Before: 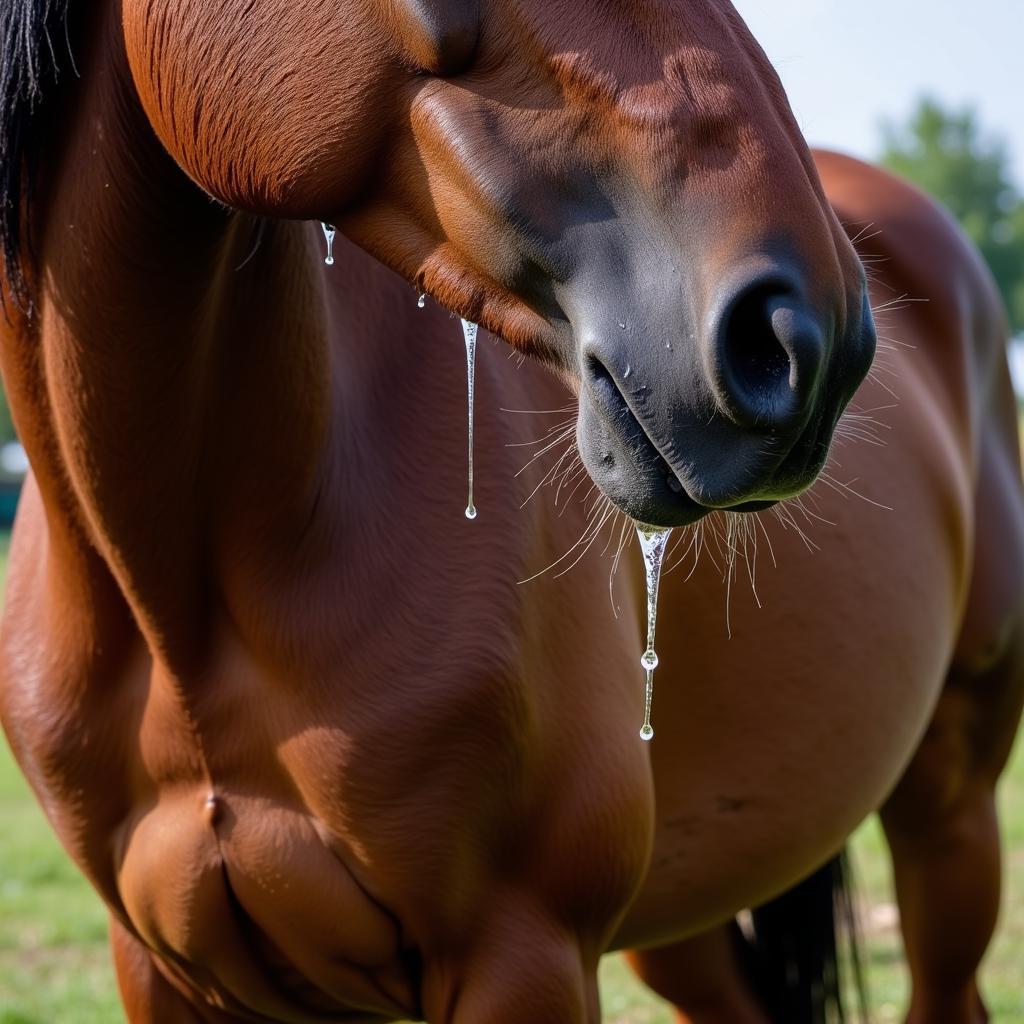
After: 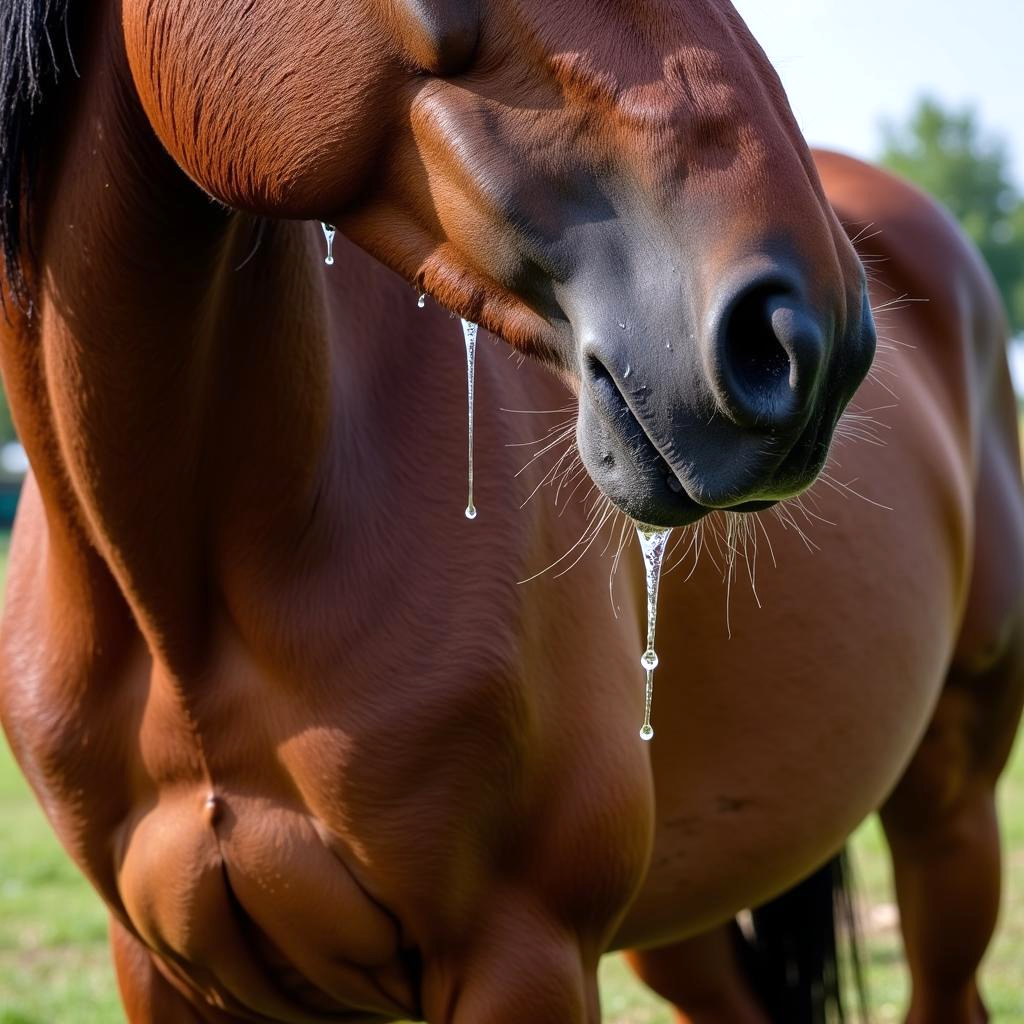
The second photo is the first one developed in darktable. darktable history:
base curve: curves: ch0 [(0, 0) (0.989, 0.992)], preserve colors none
exposure: exposure 0.203 EV, compensate highlight preservation false
